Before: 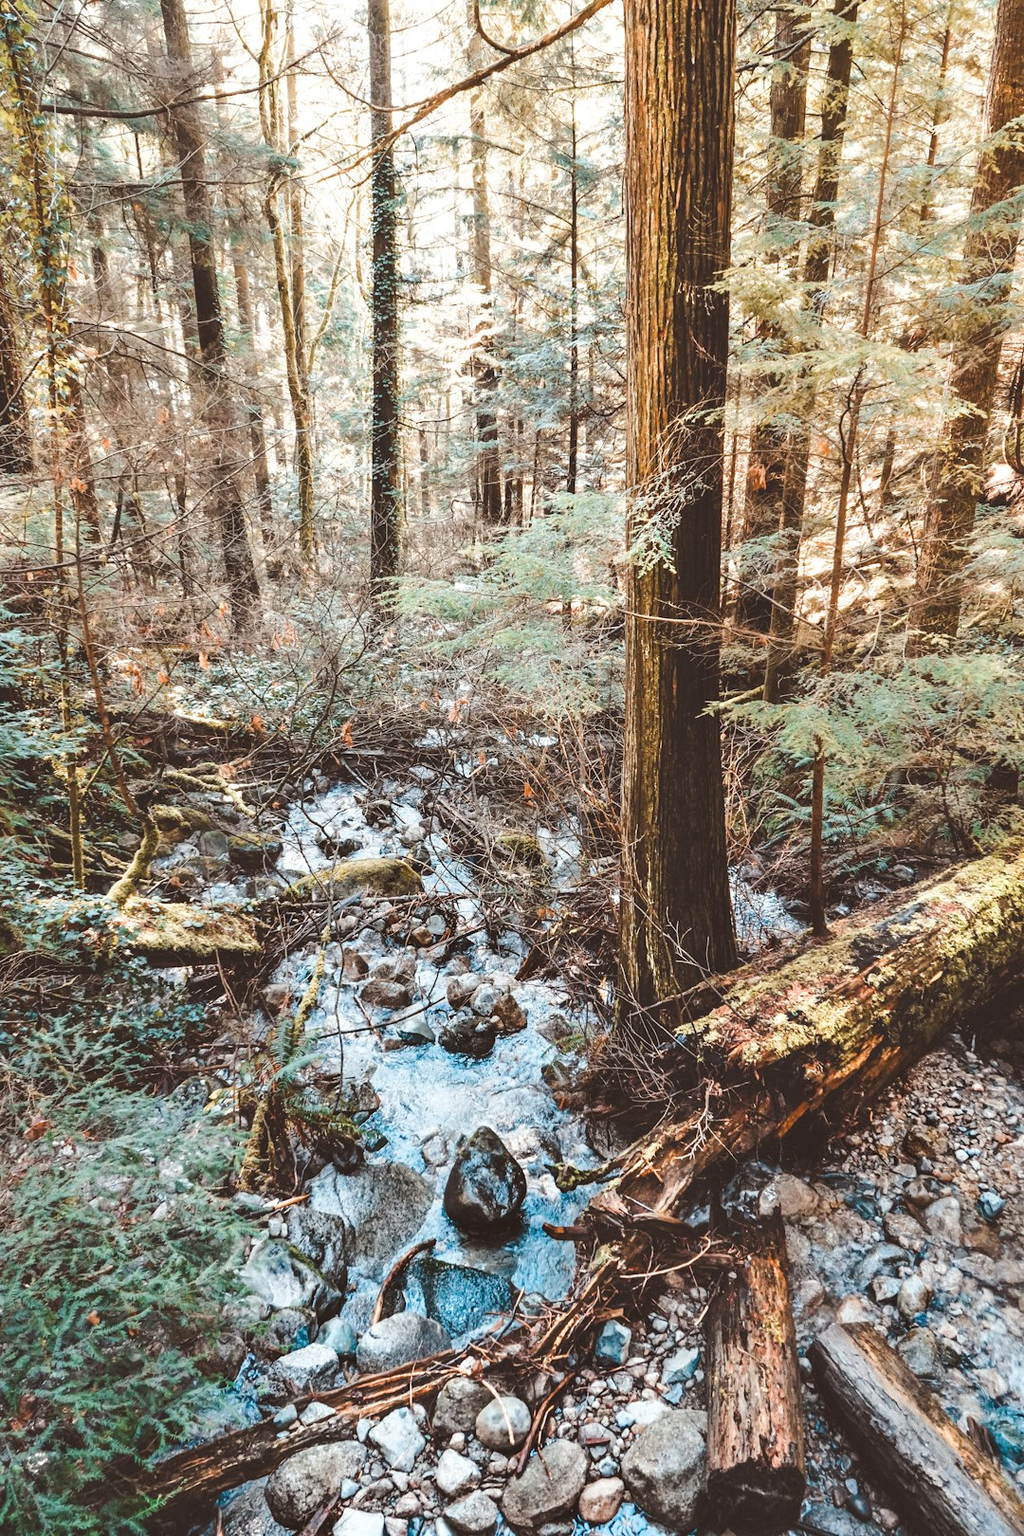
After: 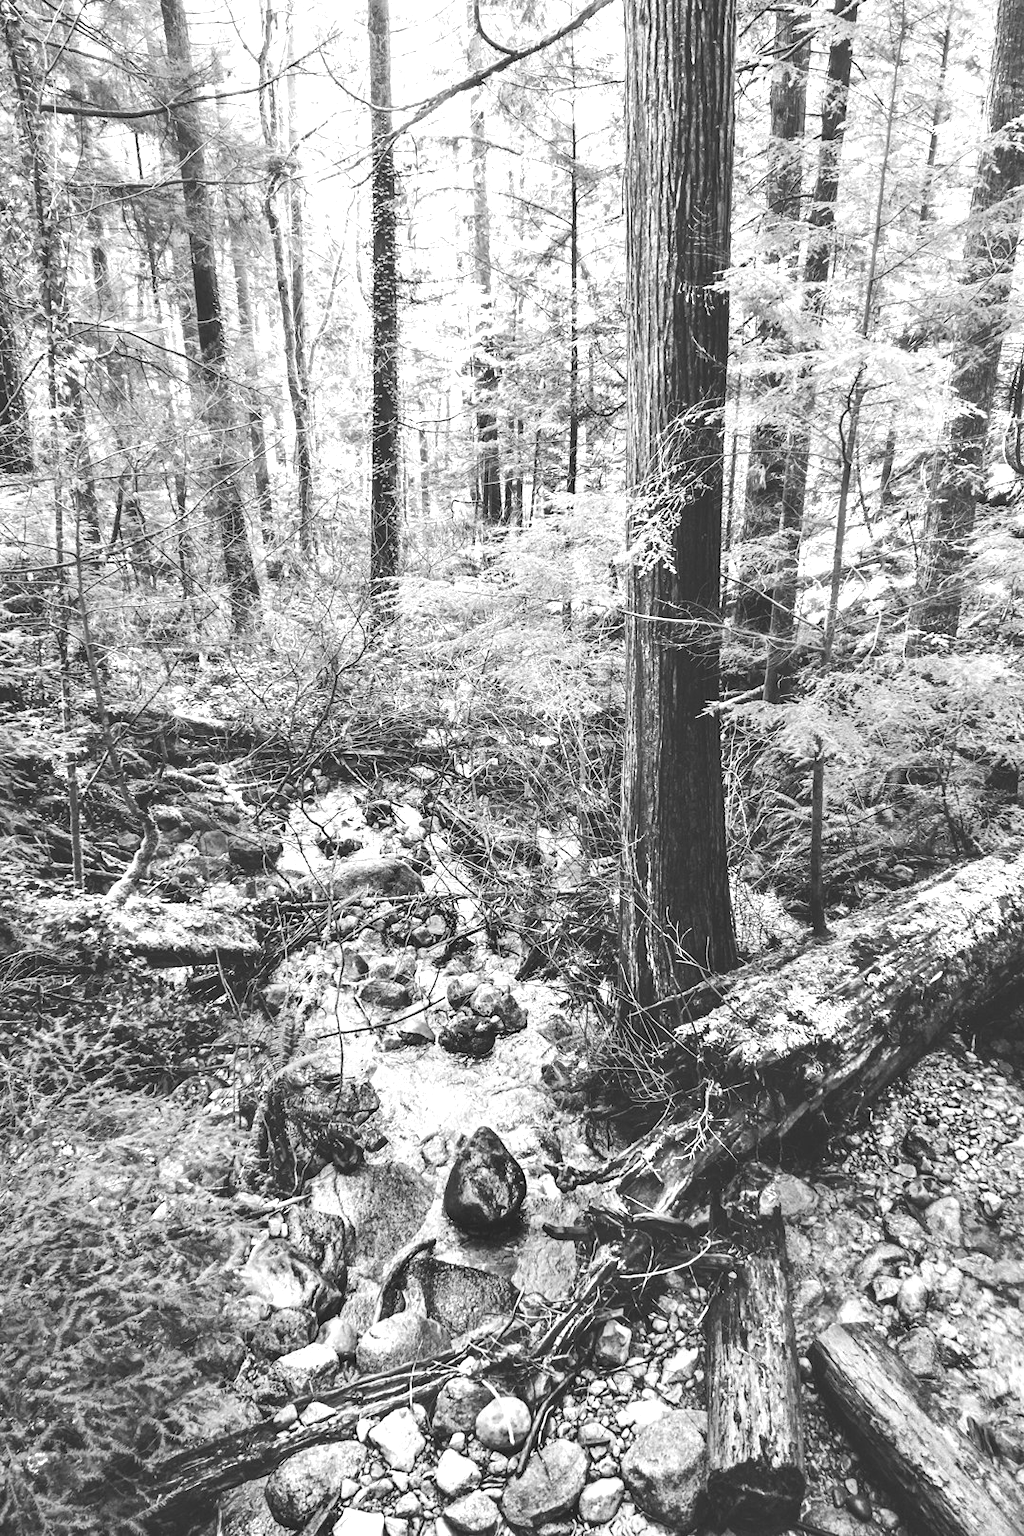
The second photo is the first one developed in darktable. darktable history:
monochrome: a 30.25, b 92.03
exposure: black level correction 0, exposure 0.7 EV, compensate exposure bias true, compensate highlight preservation false
